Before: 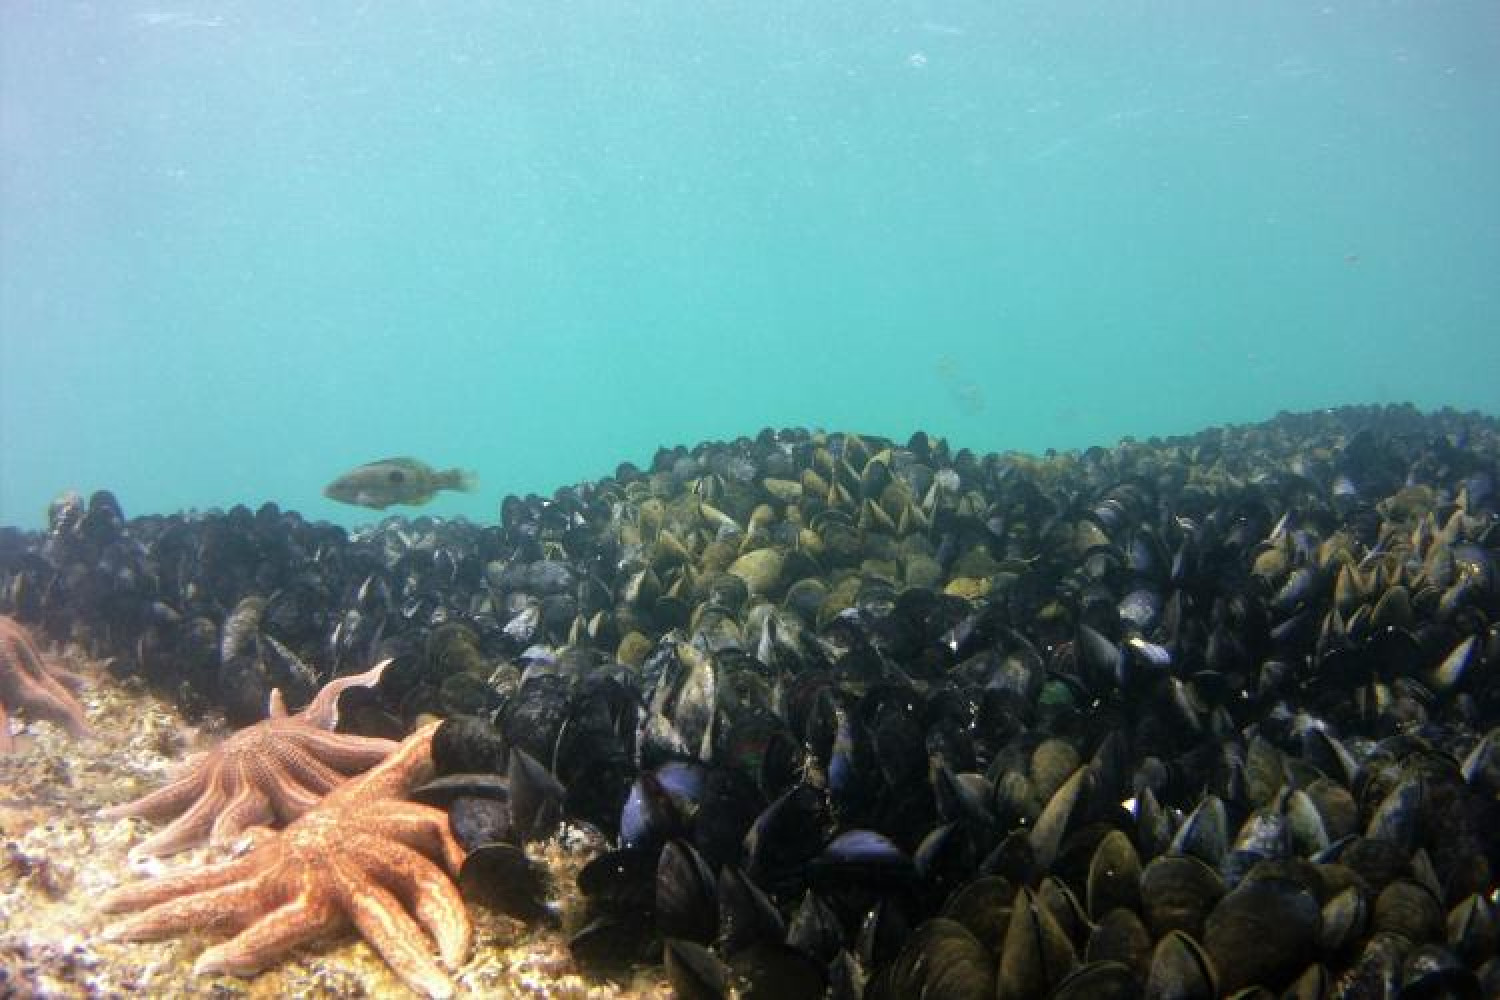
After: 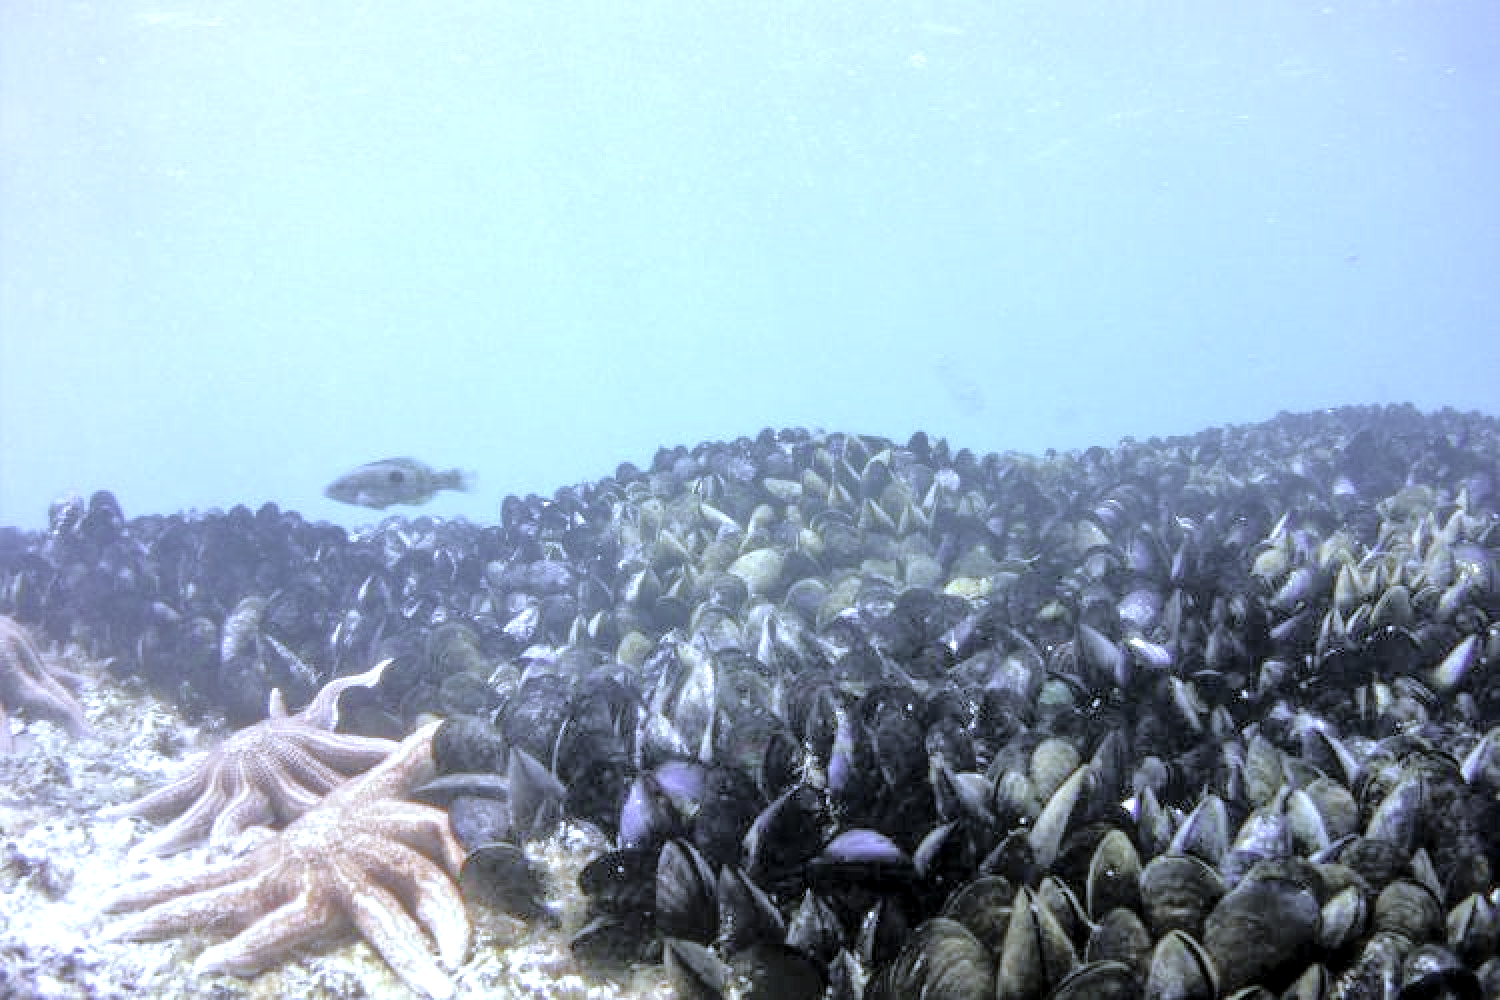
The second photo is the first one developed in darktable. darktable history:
white balance: red 0.766, blue 1.537
contrast brightness saturation: brightness 0.18, saturation -0.5
tone equalizer: -7 EV 0.15 EV, -6 EV 0.6 EV, -5 EV 1.15 EV, -4 EV 1.33 EV, -3 EV 1.15 EV, -2 EV 0.6 EV, -1 EV 0.15 EV, mask exposure compensation -0.5 EV
exposure: black level correction 0.001, exposure 0.5 EV, compensate exposure bias true, compensate highlight preservation false
local contrast: detail 130%
